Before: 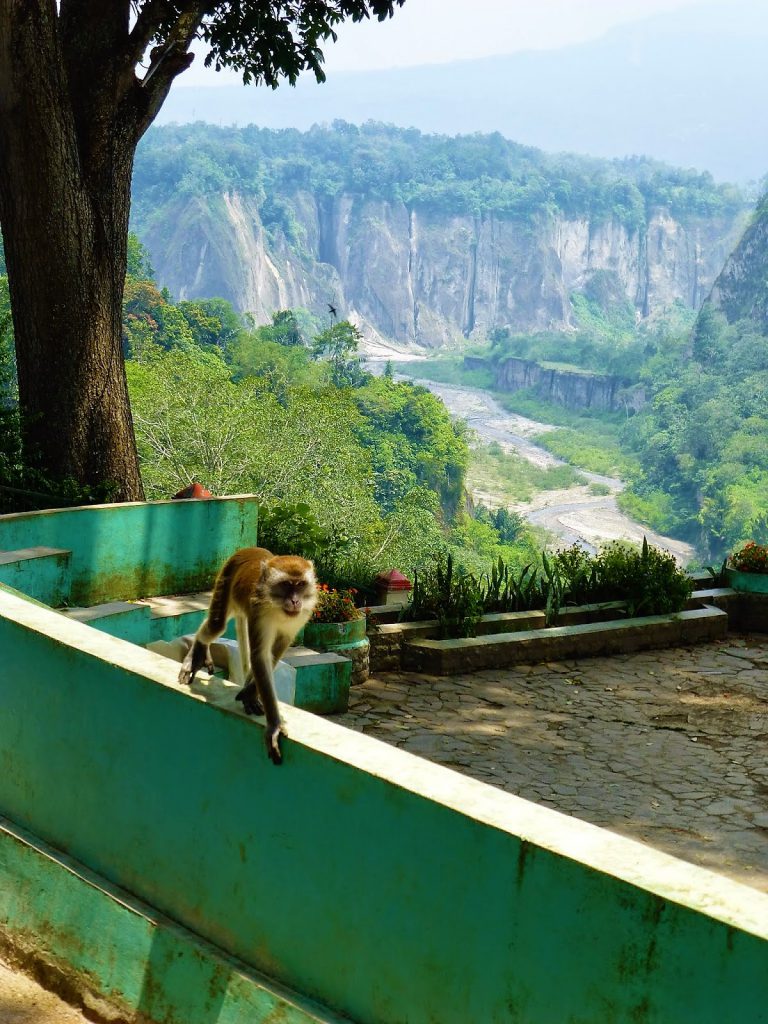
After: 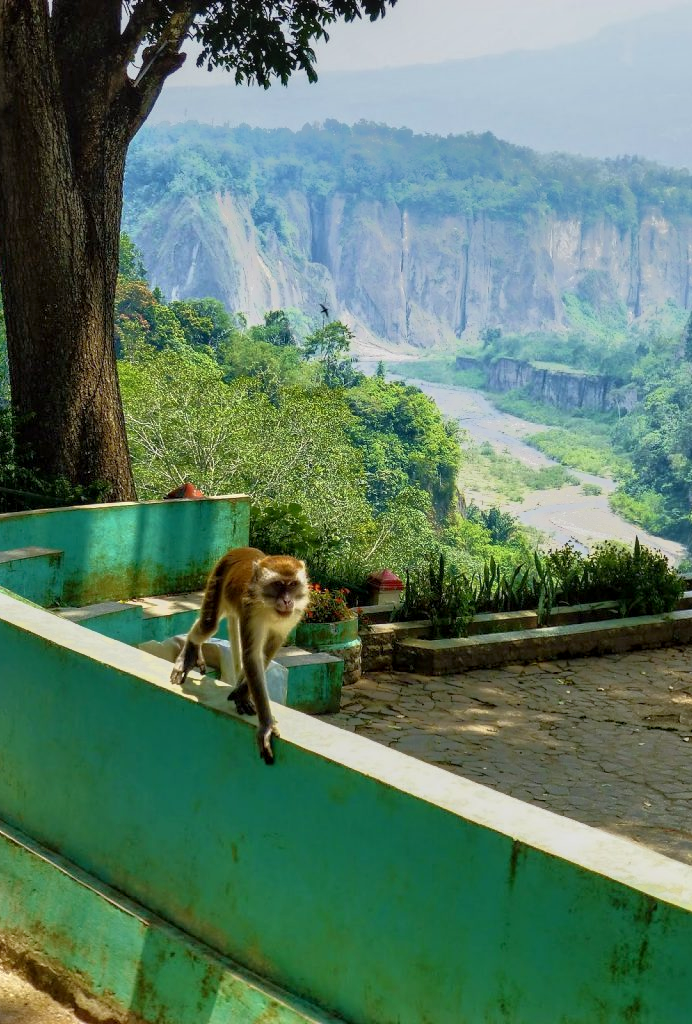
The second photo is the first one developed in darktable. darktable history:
crop and rotate: left 1.088%, right 8.807%
tone equalizer: -7 EV -0.63 EV, -6 EV 1 EV, -5 EV -0.45 EV, -4 EV 0.43 EV, -3 EV 0.41 EV, -2 EV 0.15 EV, -1 EV -0.15 EV, +0 EV -0.39 EV, smoothing diameter 25%, edges refinement/feathering 10, preserve details guided filter
local contrast: on, module defaults
